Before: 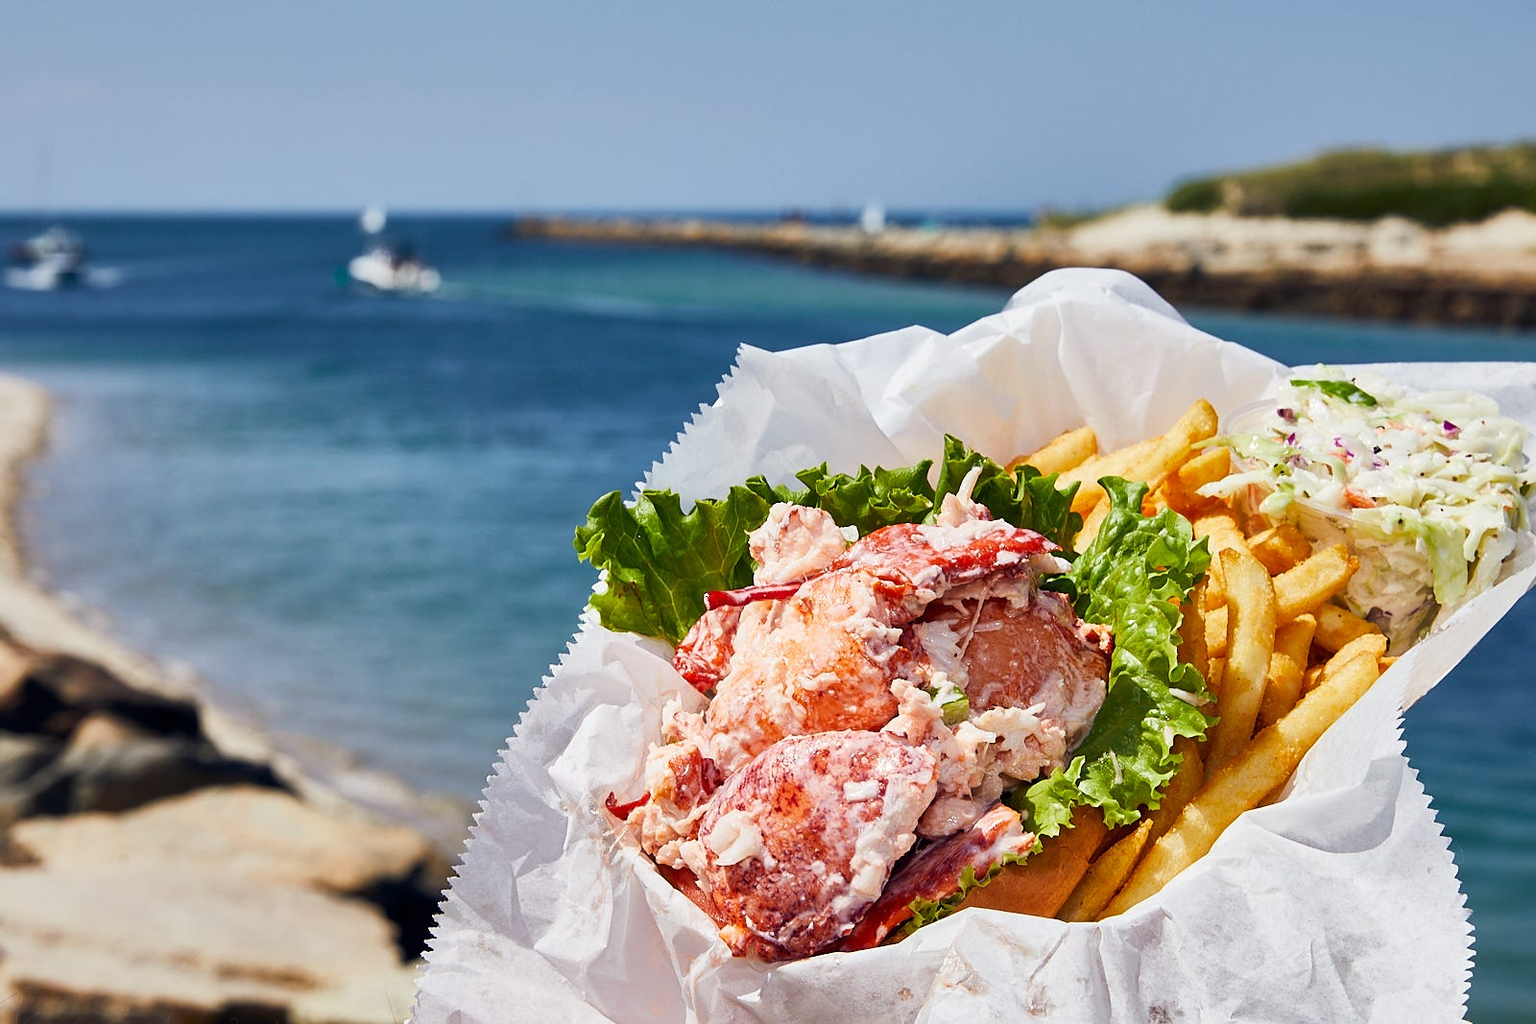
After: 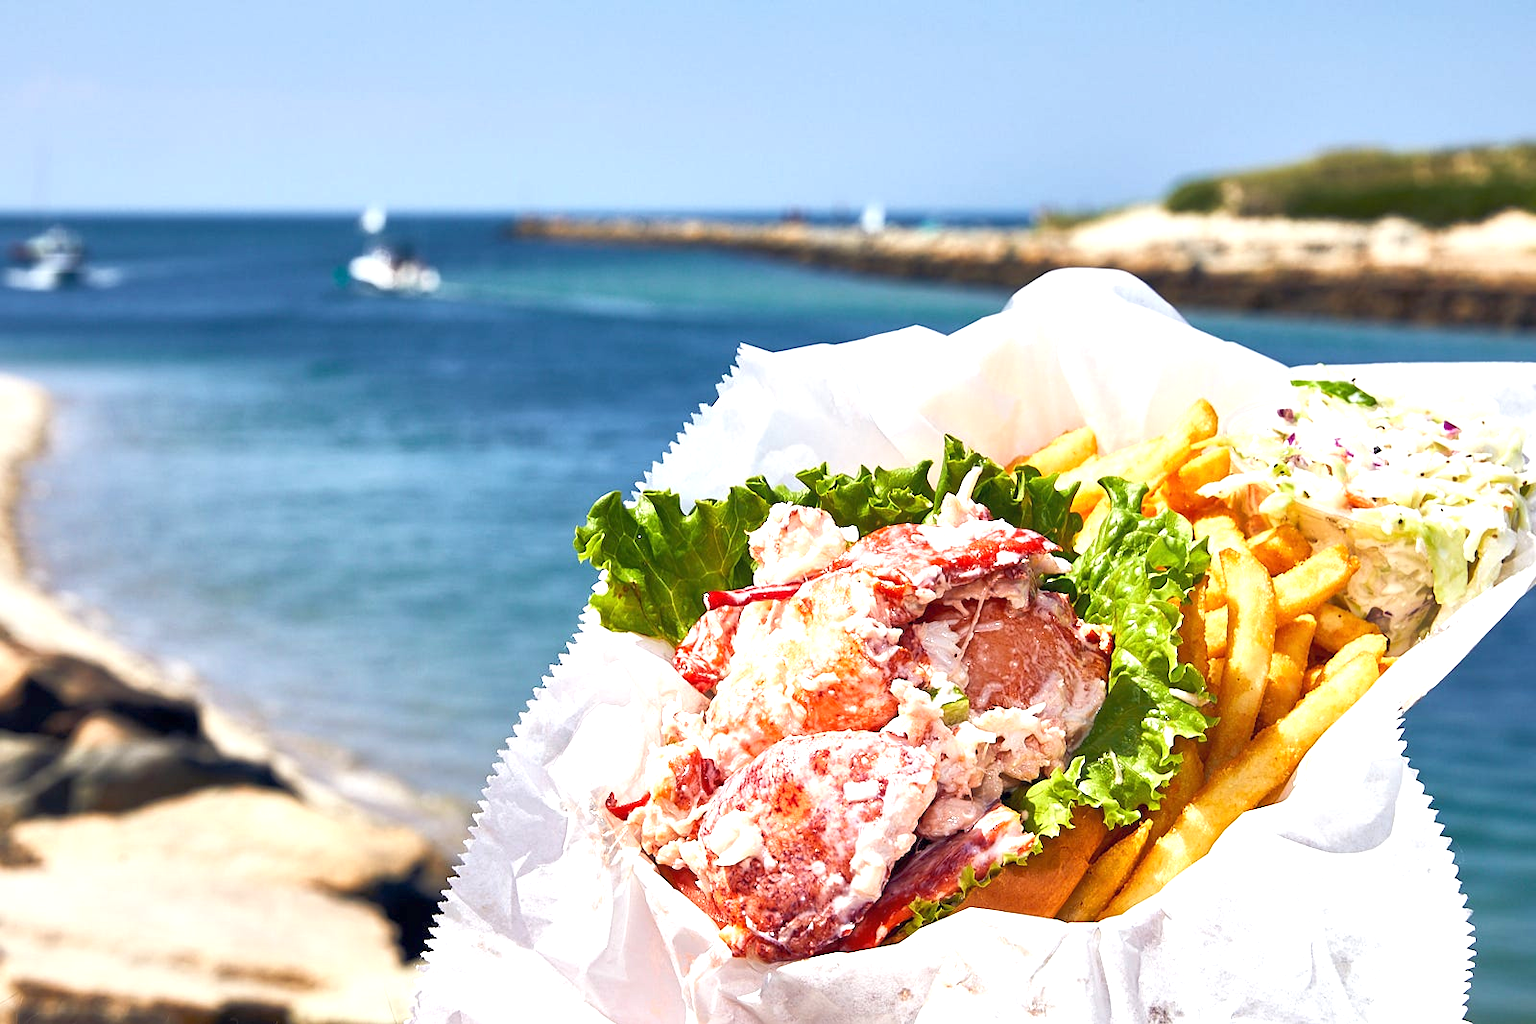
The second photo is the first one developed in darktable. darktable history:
shadows and highlights: shadows 43.34, highlights 6.91
exposure: exposure 0.781 EV, compensate exposure bias true, compensate highlight preservation false
